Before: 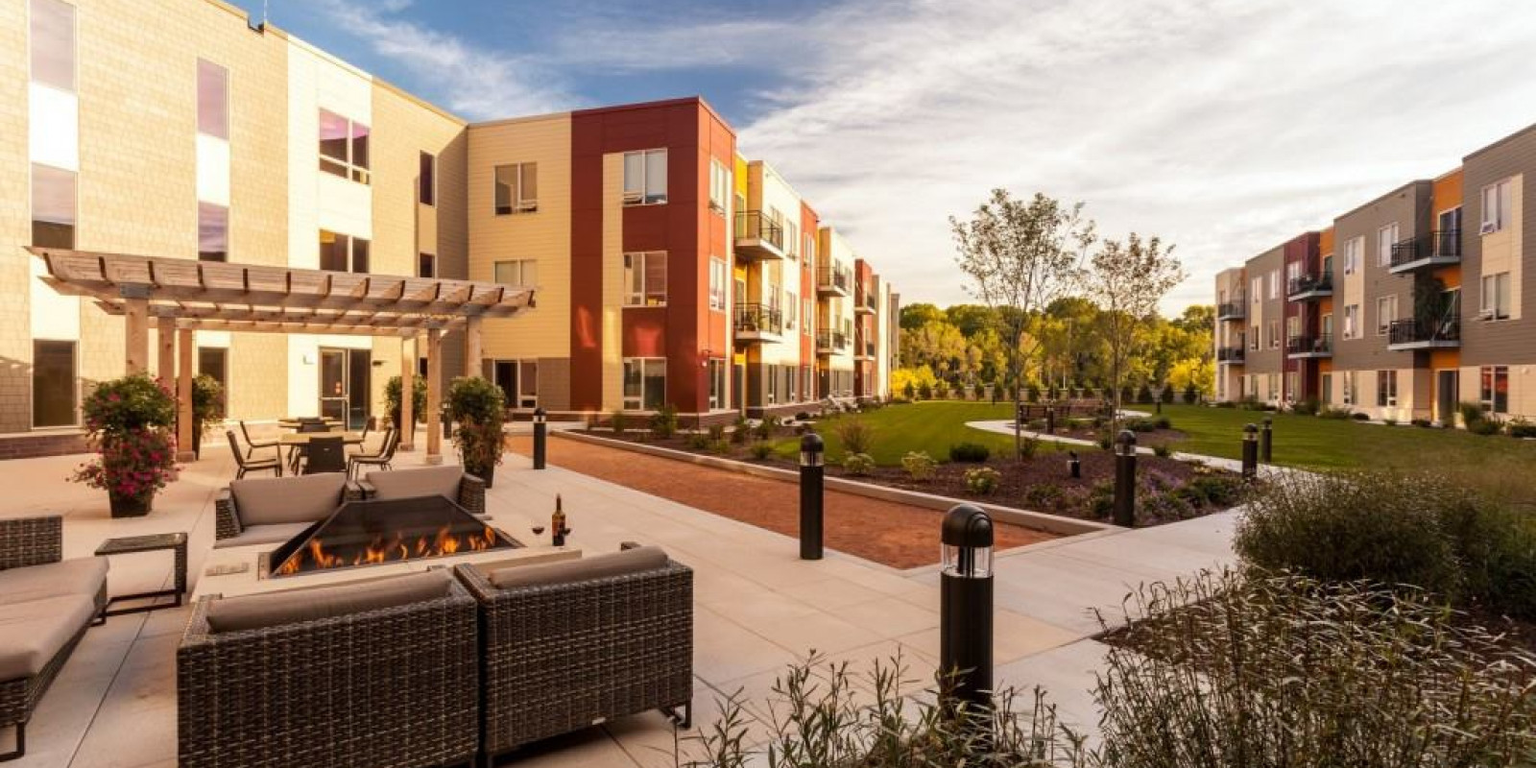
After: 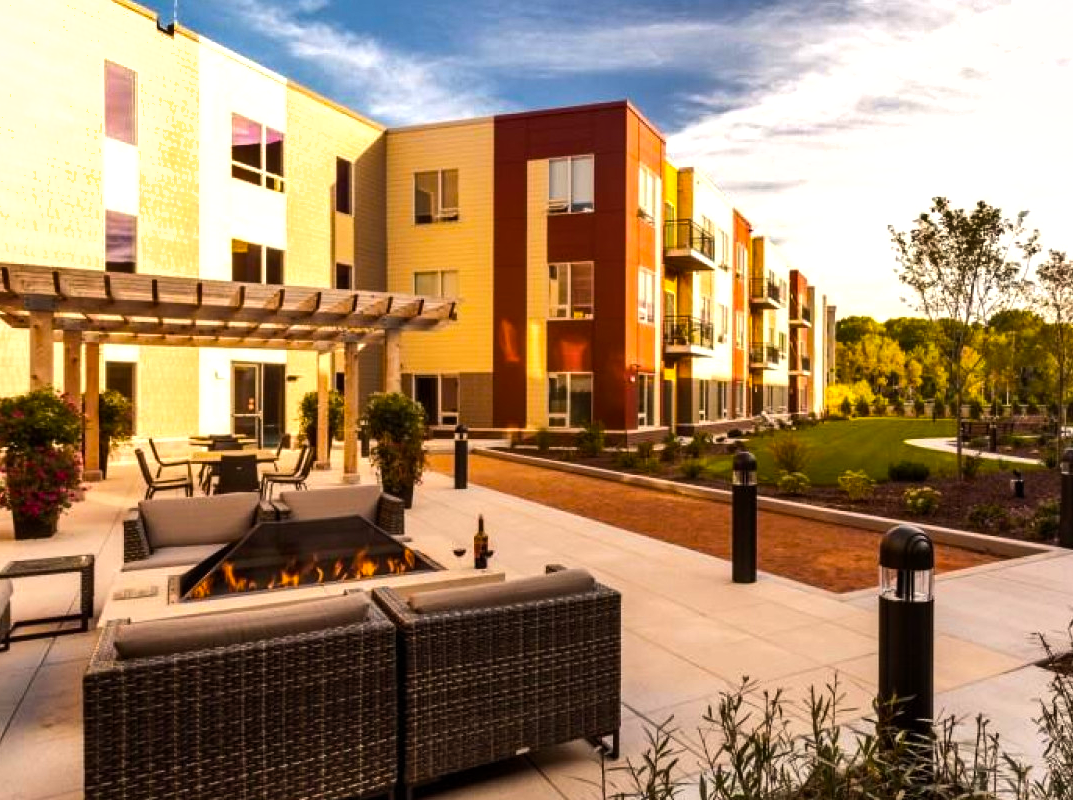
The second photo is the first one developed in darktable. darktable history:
color balance rgb: shadows lift › luminance -20.081%, perceptual saturation grading › global saturation 25.617%, perceptual brilliance grading › highlights 13.625%, perceptual brilliance grading › mid-tones 8.255%, perceptual brilliance grading › shadows -17.363%, global vibrance 11.82%
crop and rotate: left 6.366%, right 26.55%
shadows and highlights: soften with gaussian
